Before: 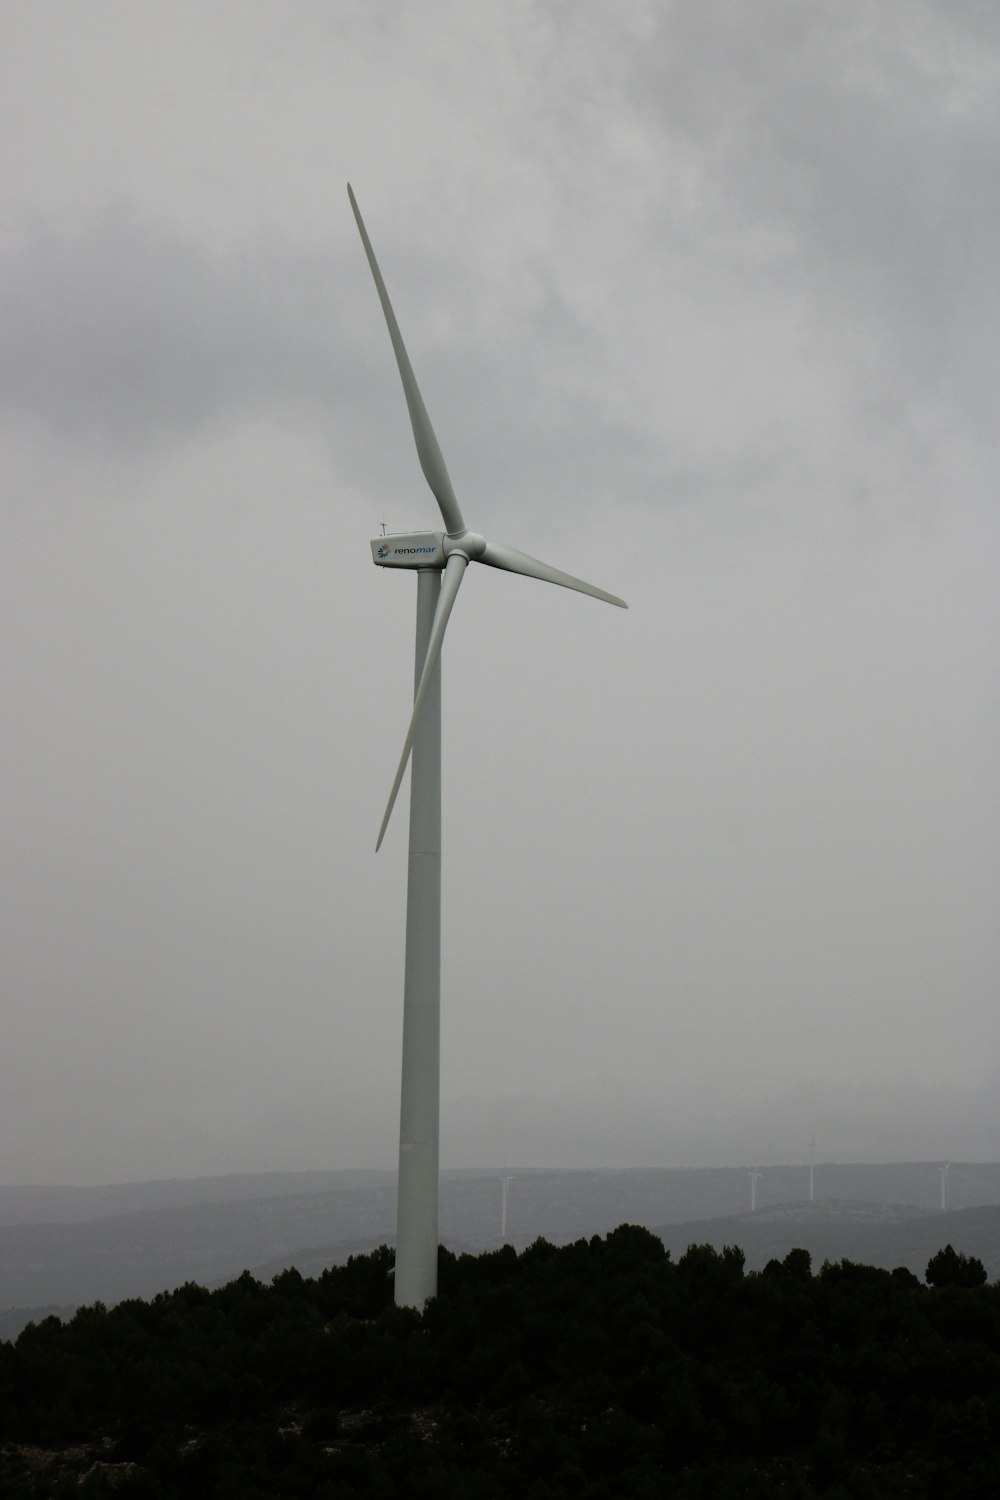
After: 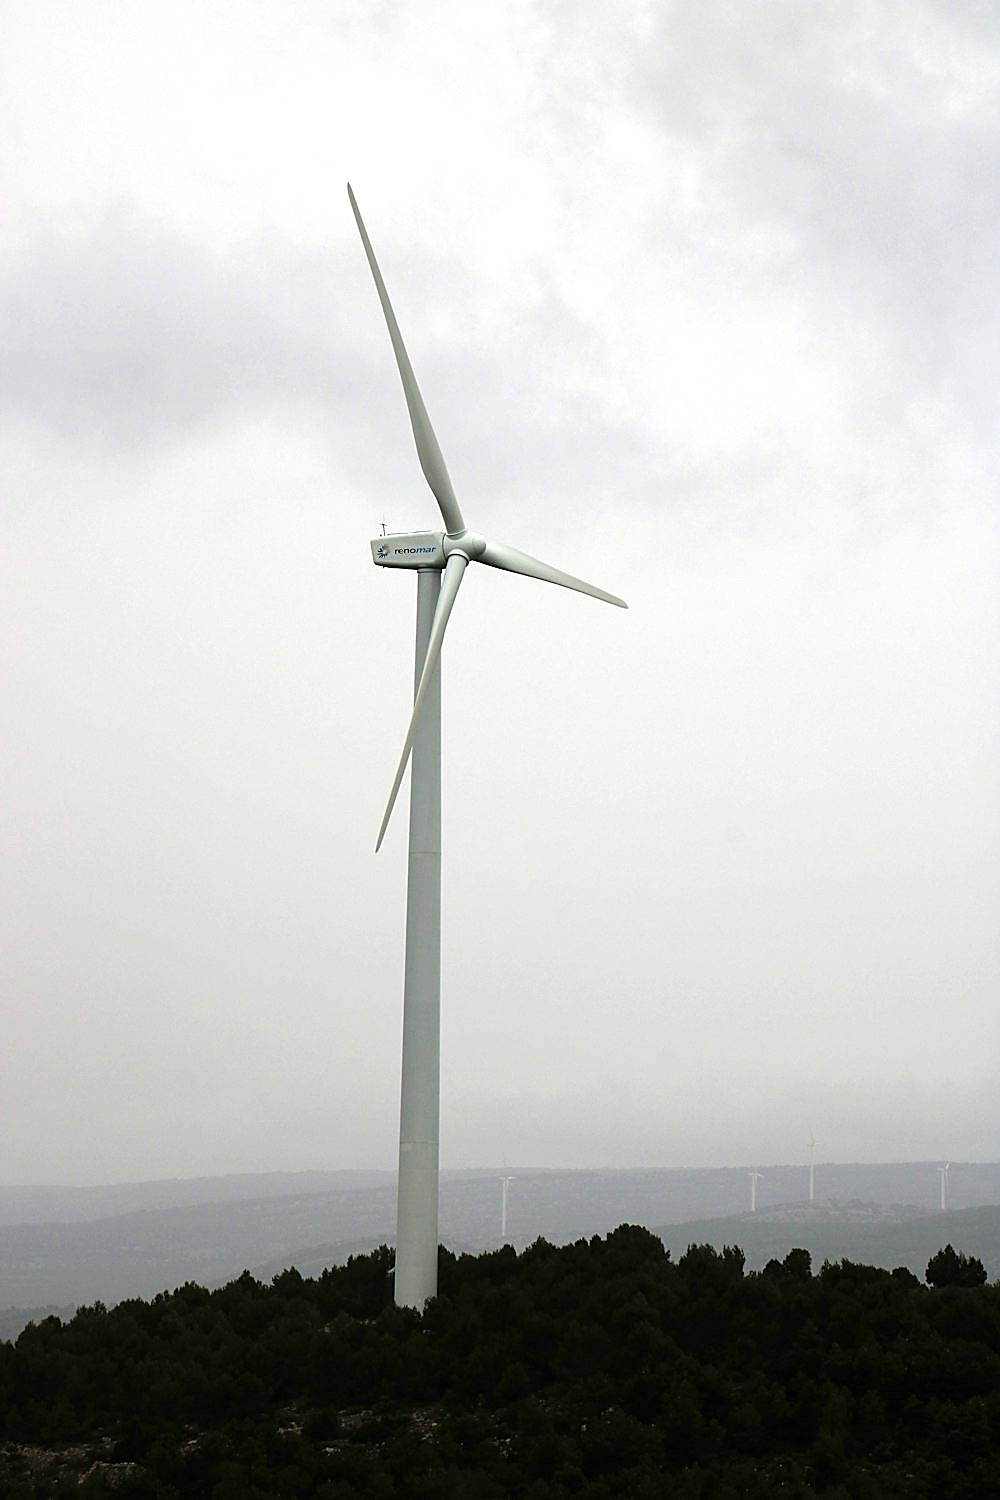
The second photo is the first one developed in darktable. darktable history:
exposure: black level correction 0, exposure 1.101 EV, compensate exposure bias true, compensate highlight preservation false
sharpen: radius 1.378, amount 1.255, threshold 0.738
